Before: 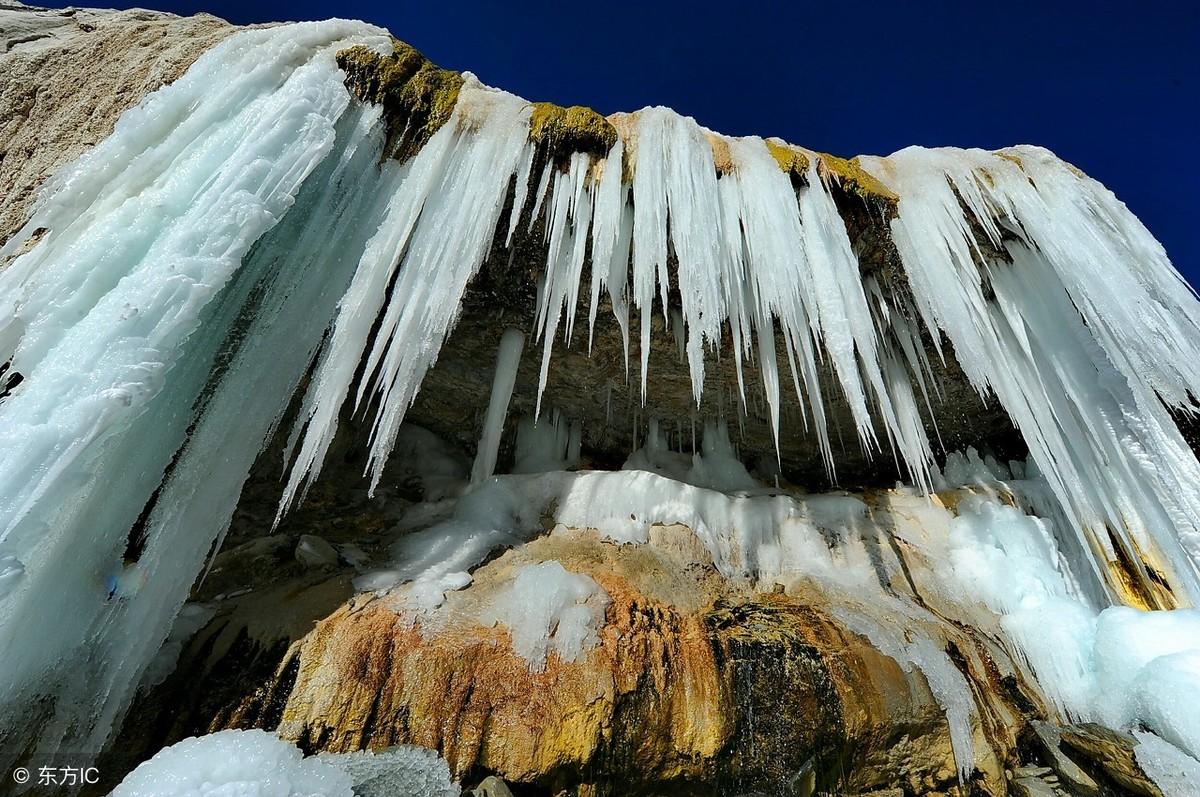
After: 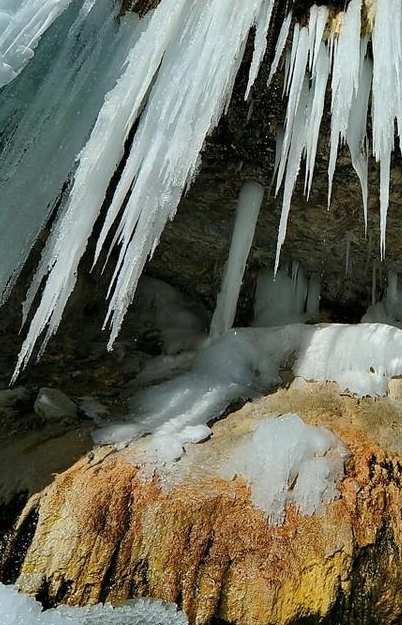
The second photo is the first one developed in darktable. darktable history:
shadows and highlights: shadows color adjustment 97.66%, soften with gaussian
crop and rotate: left 21.77%, top 18.528%, right 44.676%, bottom 2.997%
